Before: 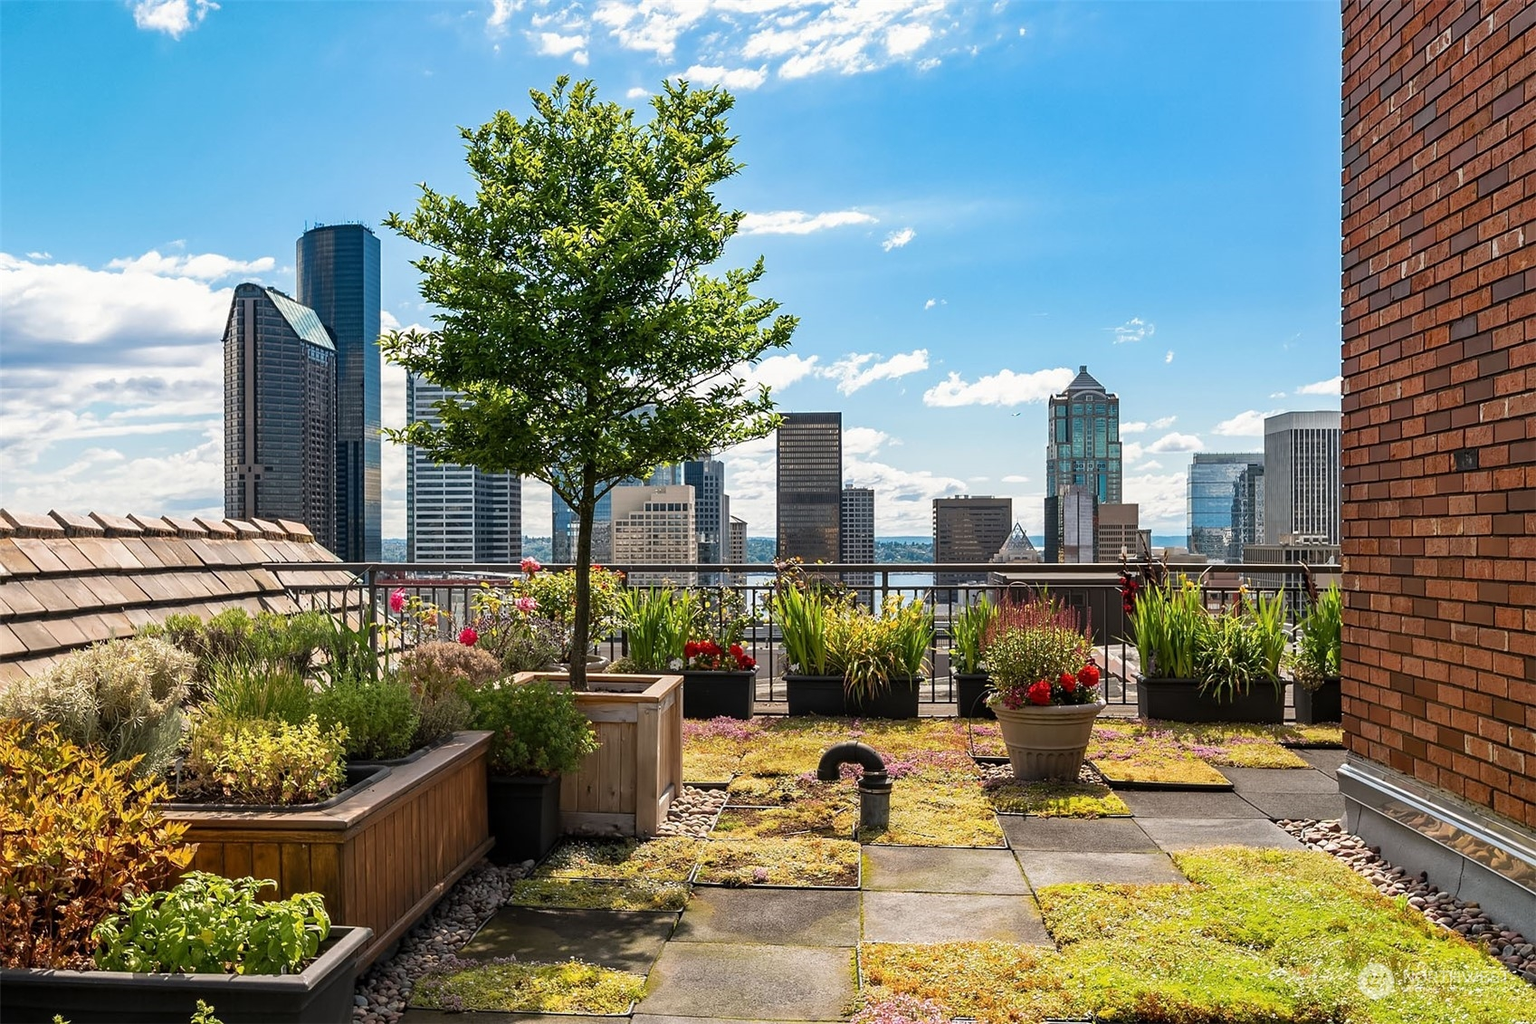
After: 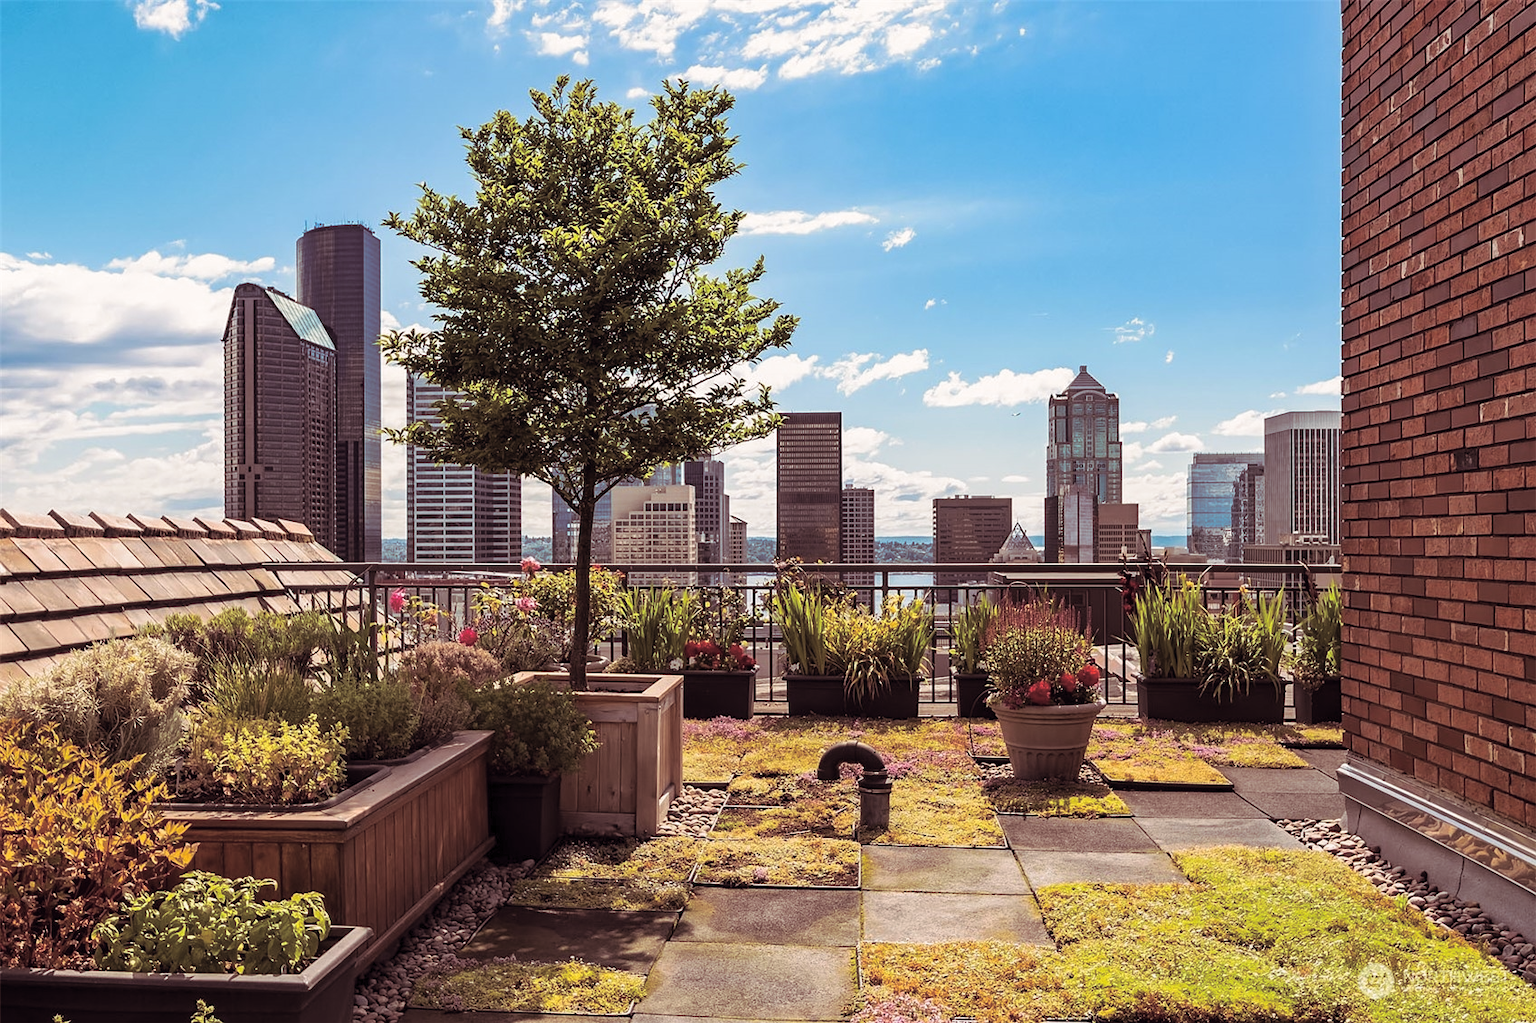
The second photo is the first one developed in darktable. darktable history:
exposure: compensate highlight preservation false
color balance rgb: shadows lift › hue 87.51°, highlights gain › chroma 1.62%, highlights gain › hue 55.1°, global offset › chroma 0.06%, global offset › hue 253.66°, linear chroma grading › global chroma 0.5%
split-toning: shadows › saturation 0.41, highlights › saturation 0, compress 33.55%
